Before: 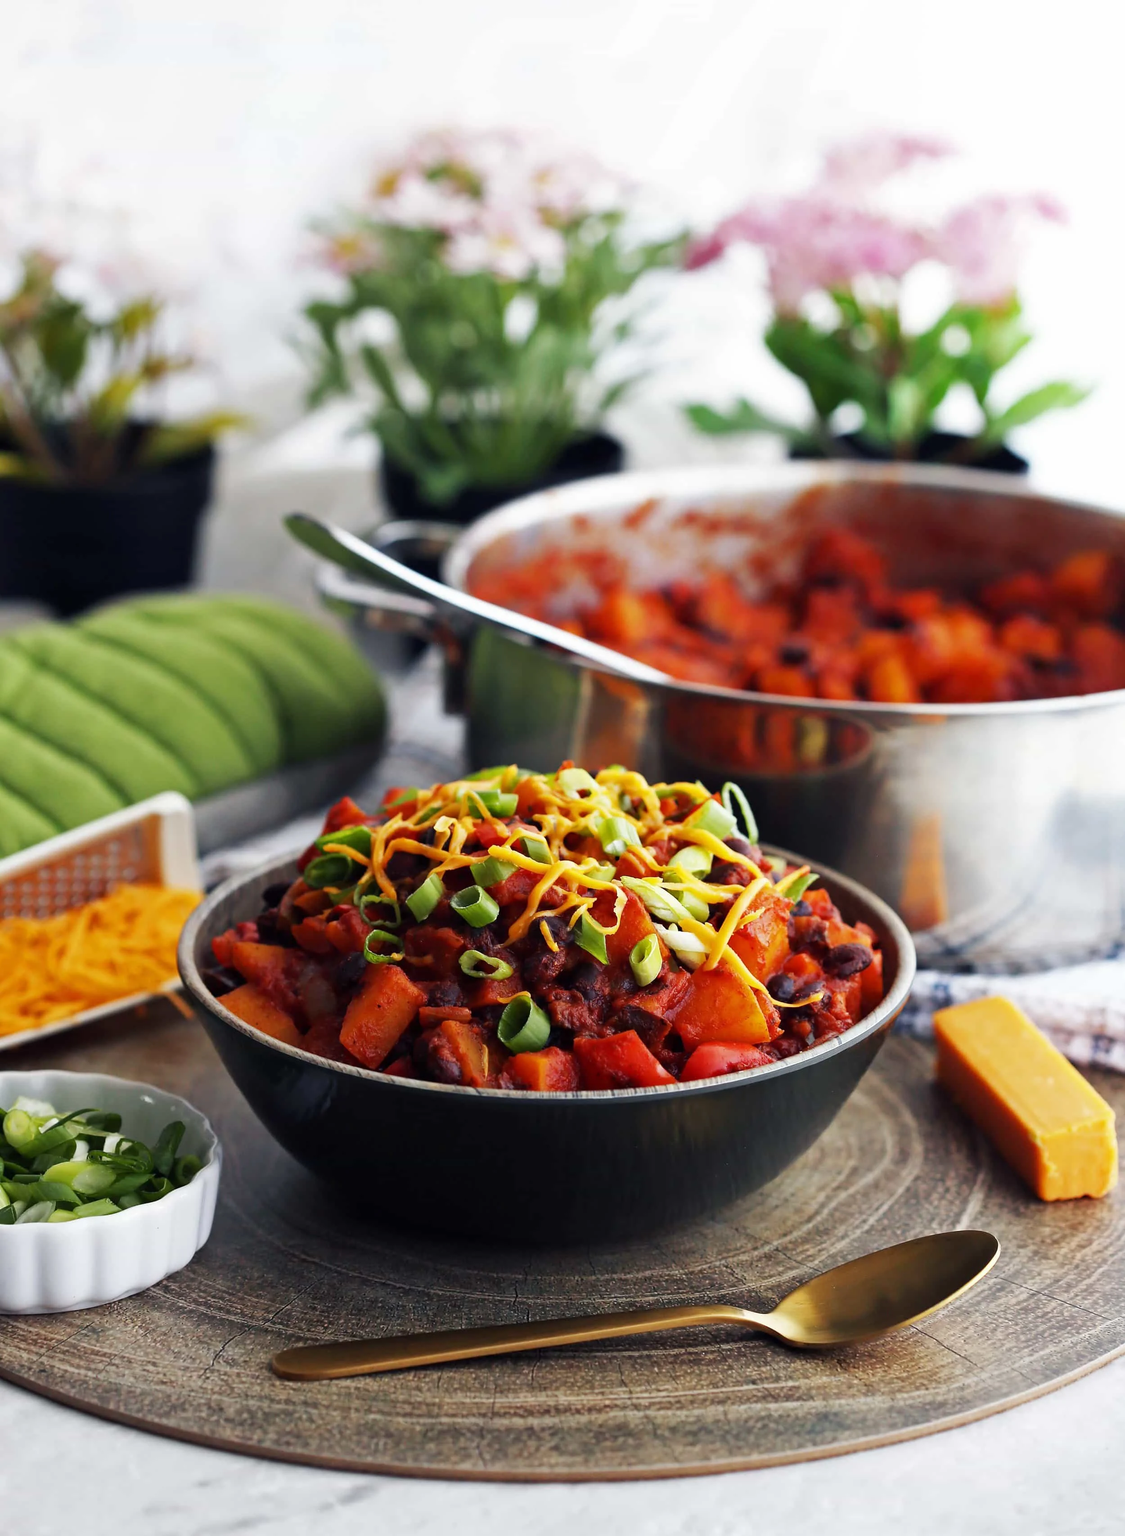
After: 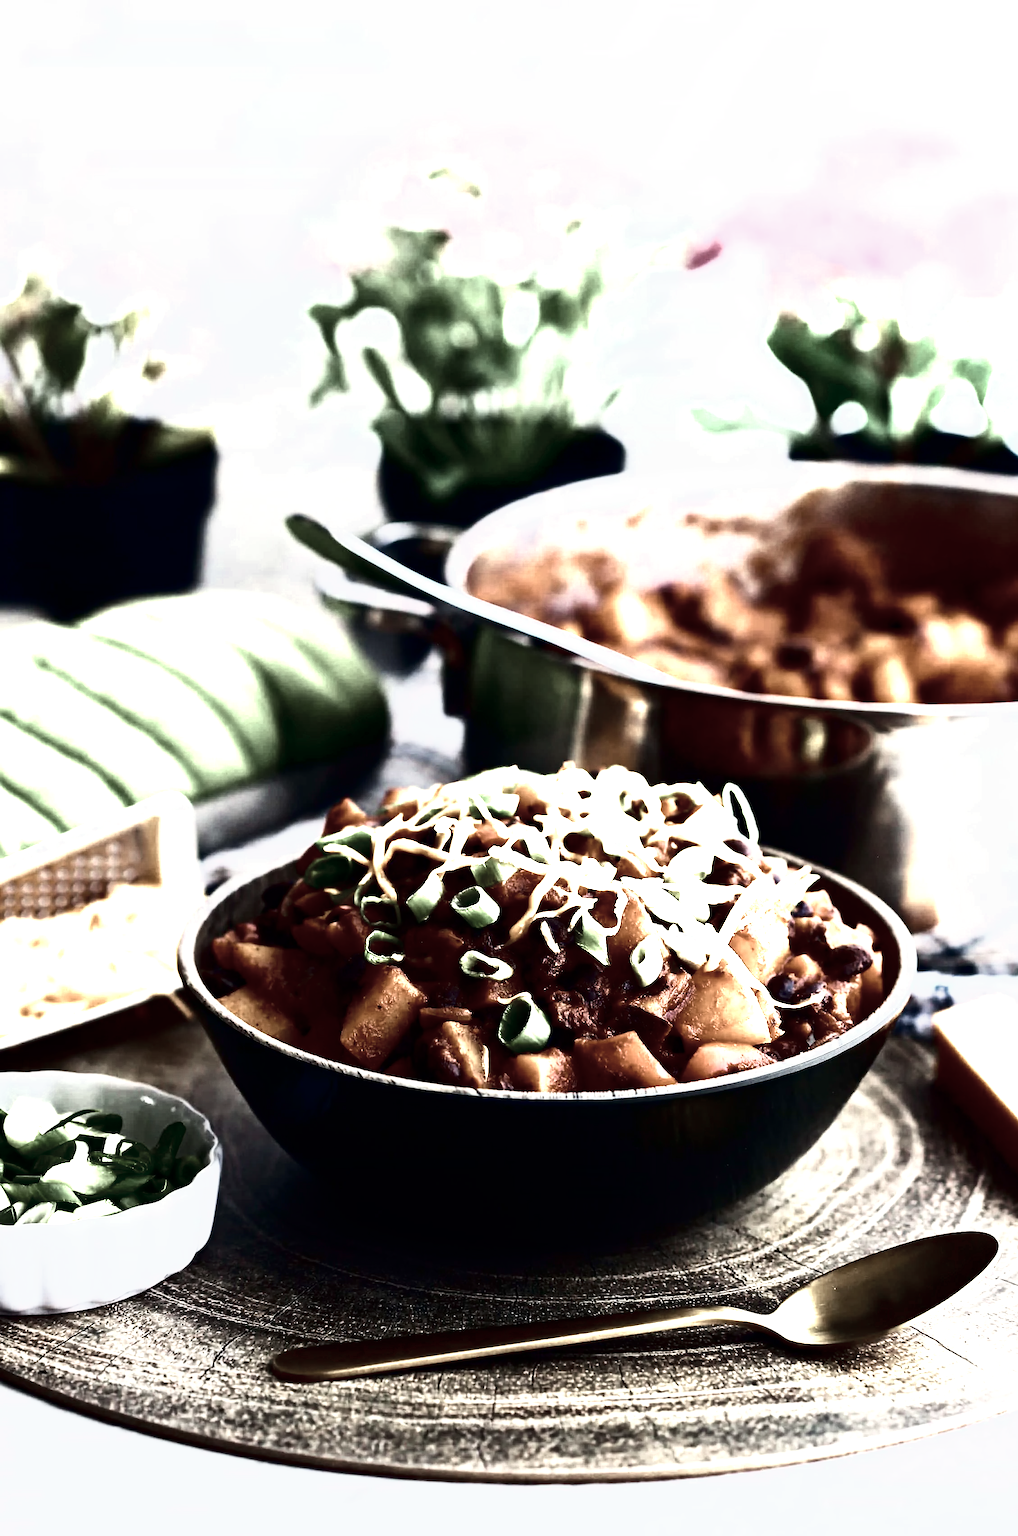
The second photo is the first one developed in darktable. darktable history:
crop: right 9.509%, bottom 0.044%
exposure: compensate exposure bias true, compensate highlight preservation false
tone curve: curves: ch0 [(0, 0) (0.003, 0) (0.011, 0.001) (0.025, 0.003) (0.044, 0.003) (0.069, 0.006) (0.1, 0.009) (0.136, 0.014) (0.177, 0.029) (0.224, 0.061) (0.277, 0.127) (0.335, 0.218) (0.399, 0.38) (0.468, 0.588) (0.543, 0.809) (0.623, 0.947) (0.709, 0.987) (0.801, 0.99) (0.898, 0.99) (1, 1)], color space Lab, independent channels, preserve colors none
velvia: on, module defaults
color zones: curves: ch0 [(0.25, 0.667) (0.758, 0.368)]; ch1 [(0.215, 0.245) (0.761, 0.373)]; ch2 [(0.247, 0.554) (0.761, 0.436)]
haze removal: compatibility mode true, adaptive false
